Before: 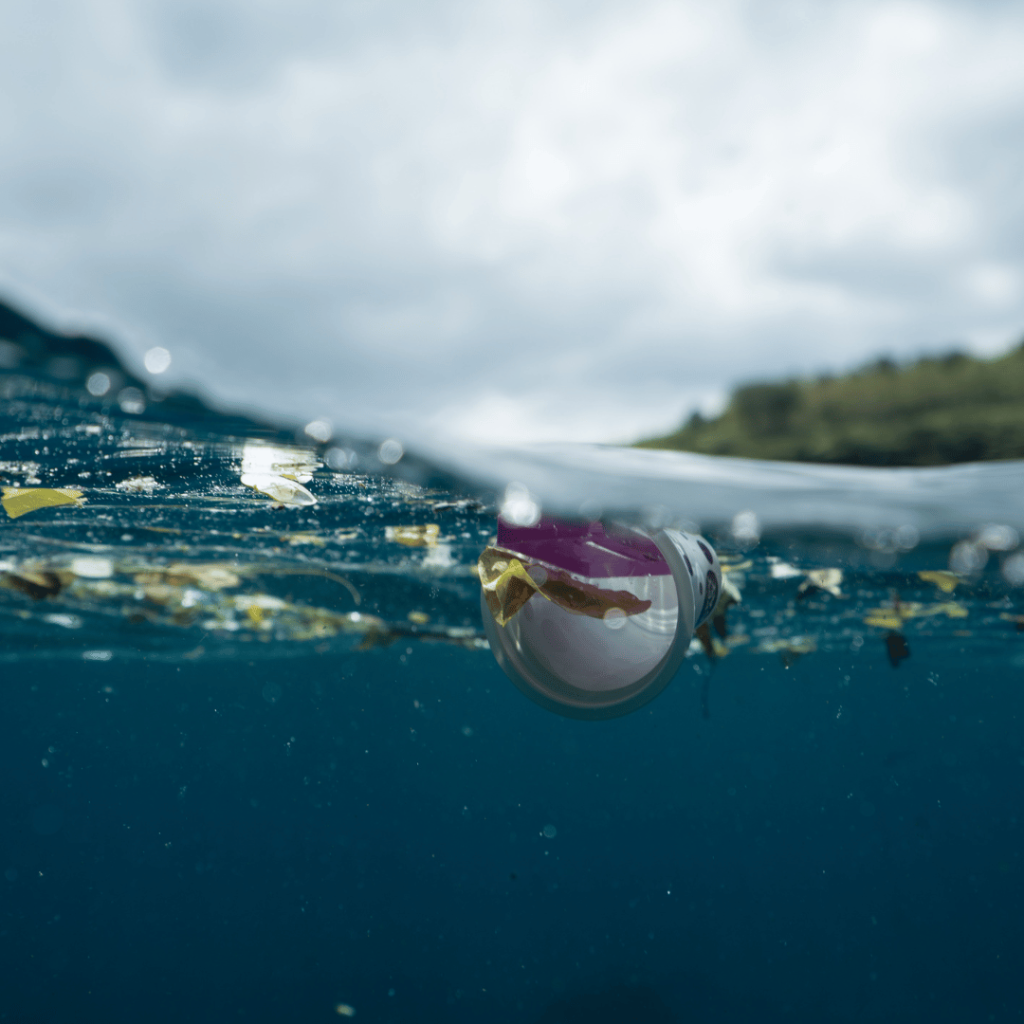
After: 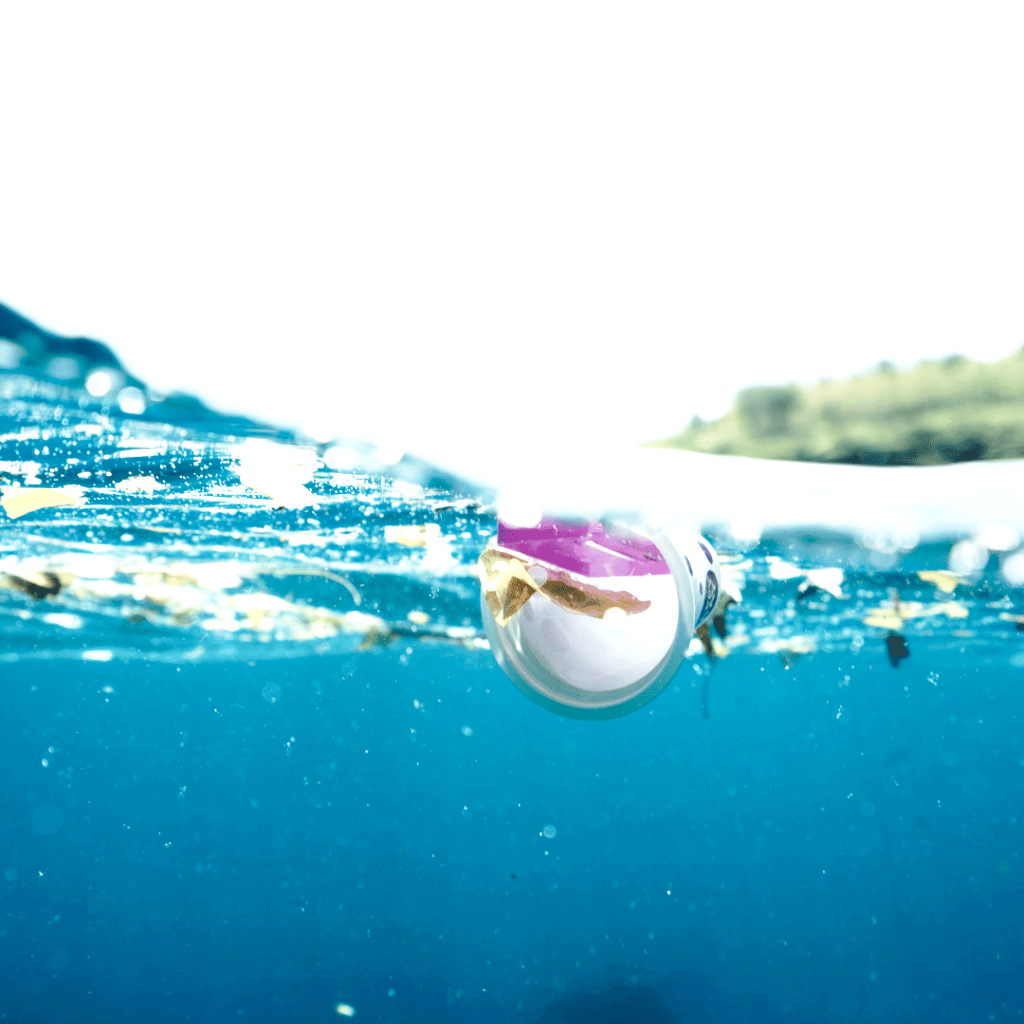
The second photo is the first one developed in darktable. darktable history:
exposure: black level correction 0, exposure 1.41 EV, compensate highlight preservation false
tone curve: curves: ch1 [(0, 0) (0.173, 0.145) (0.467, 0.477) (0.808, 0.611) (1, 1)]; ch2 [(0, 0) (0.255, 0.314) (0.498, 0.509) (0.694, 0.64) (1, 1)], preserve colors none
tone equalizer: -8 EV -0.714 EV, -7 EV -0.713 EV, -6 EV -0.604 EV, -5 EV -0.399 EV, -3 EV 0.404 EV, -2 EV 0.6 EV, -1 EV 0.693 EV, +0 EV 0.774 EV, mask exposure compensation -0.512 EV
base curve: curves: ch0 [(0, 0) (0.028, 0.03) (0.121, 0.232) (0.46, 0.748) (0.859, 0.968) (1, 1)], preserve colors none
